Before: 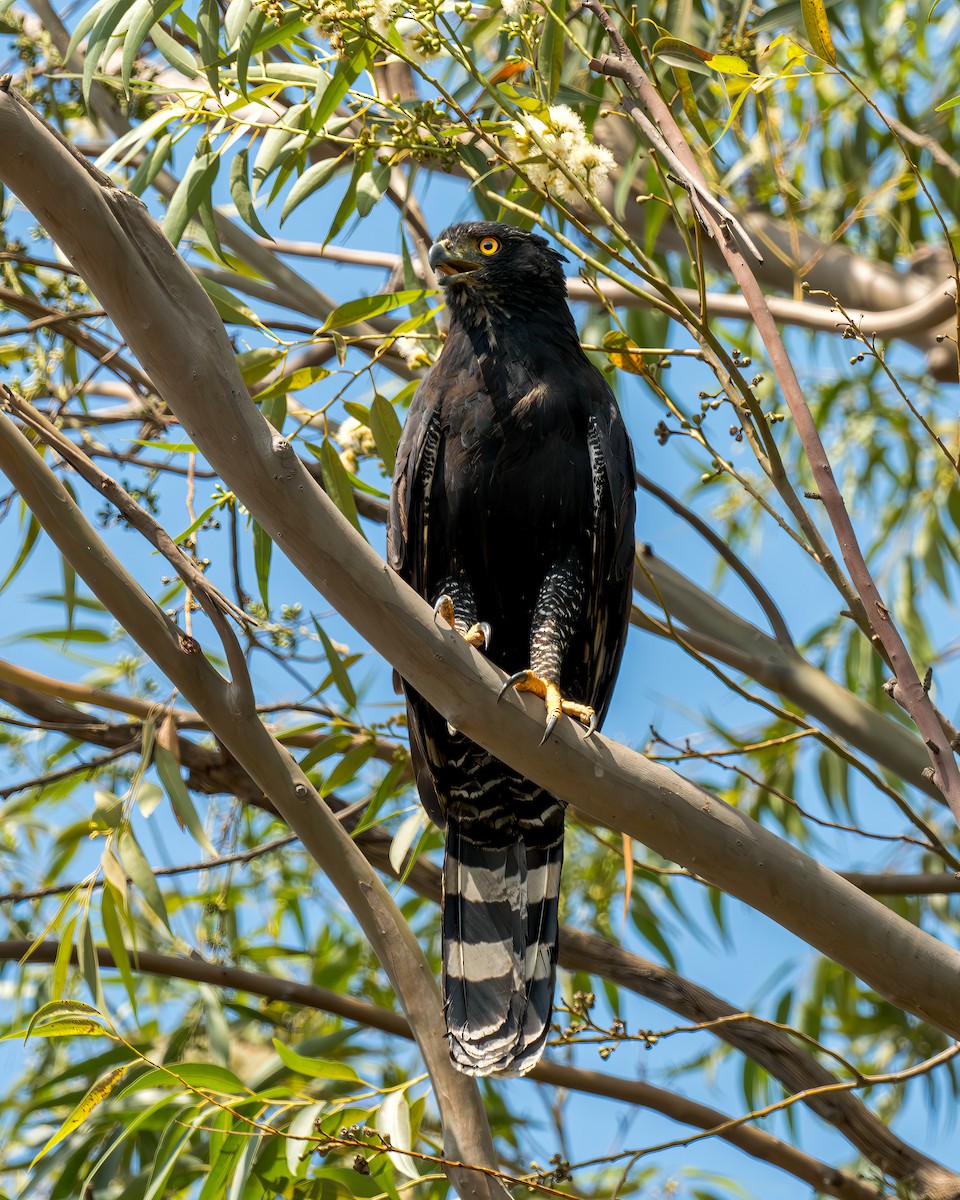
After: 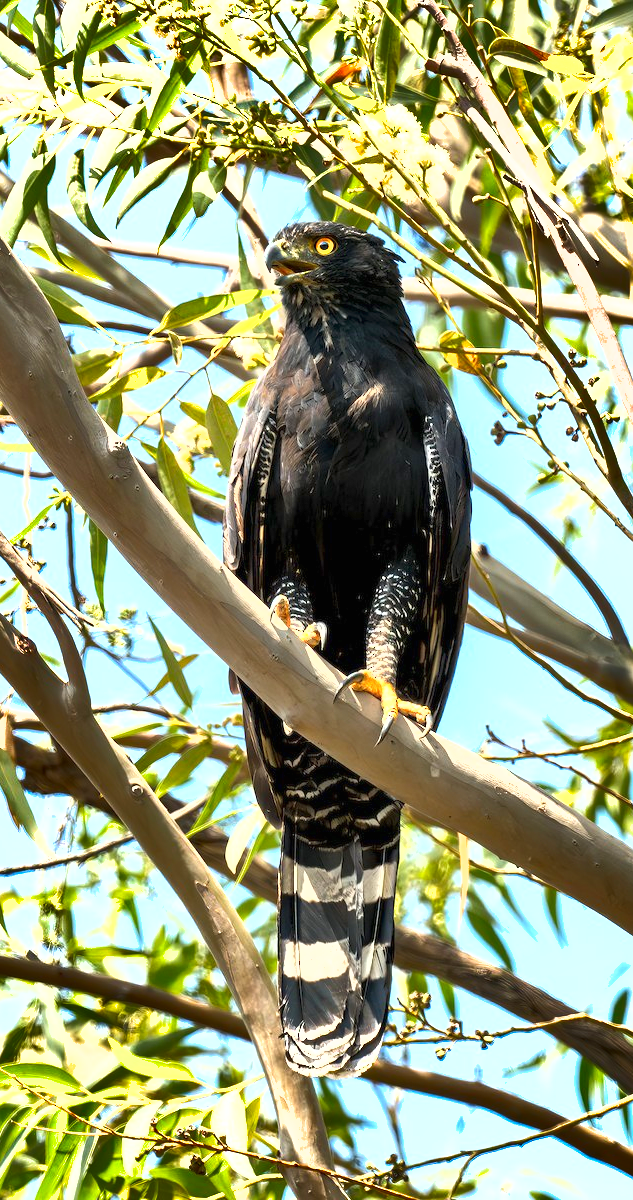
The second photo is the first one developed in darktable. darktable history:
crop: left 17.187%, right 16.773%
shadows and highlights: radius 108.2, shadows 45.7, highlights -66.56, low approximation 0.01, soften with gaussian
exposure: black level correction 0, exposure 1.58 EV, compensate exposure bias true, compensate highlight preservation false
